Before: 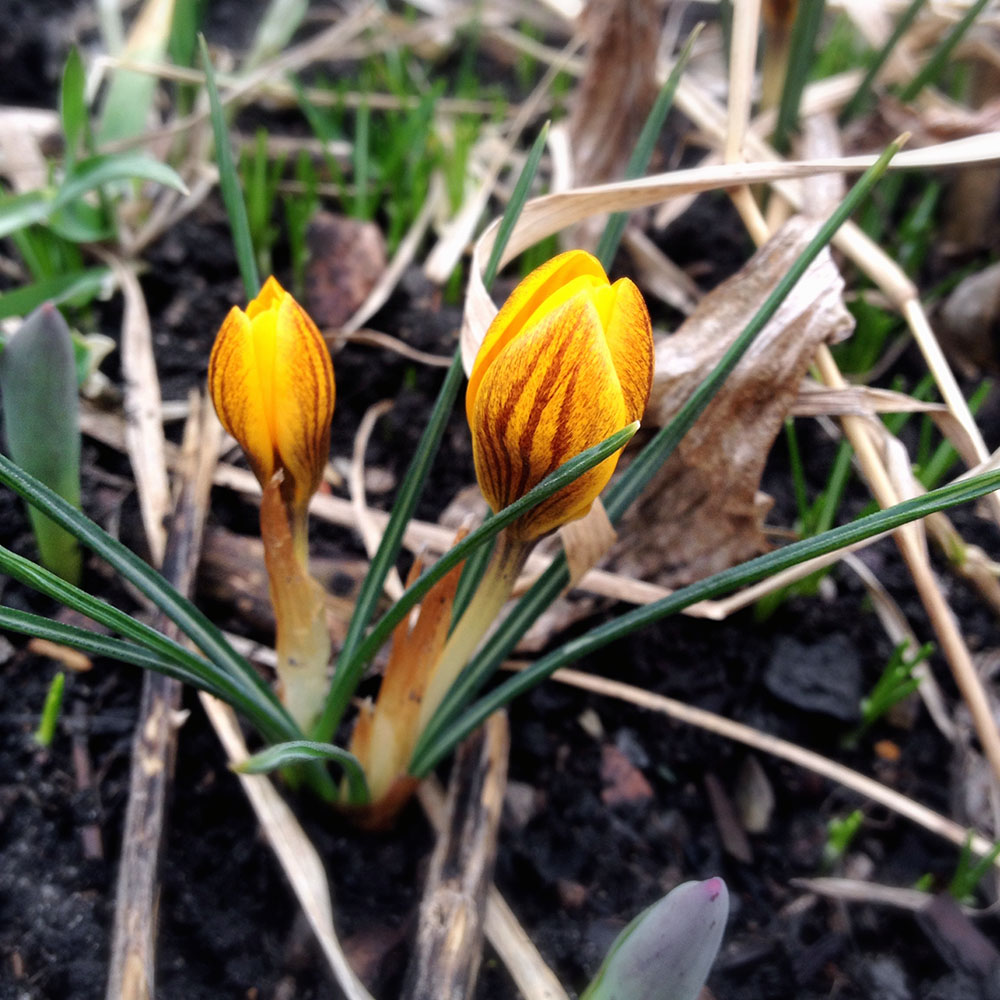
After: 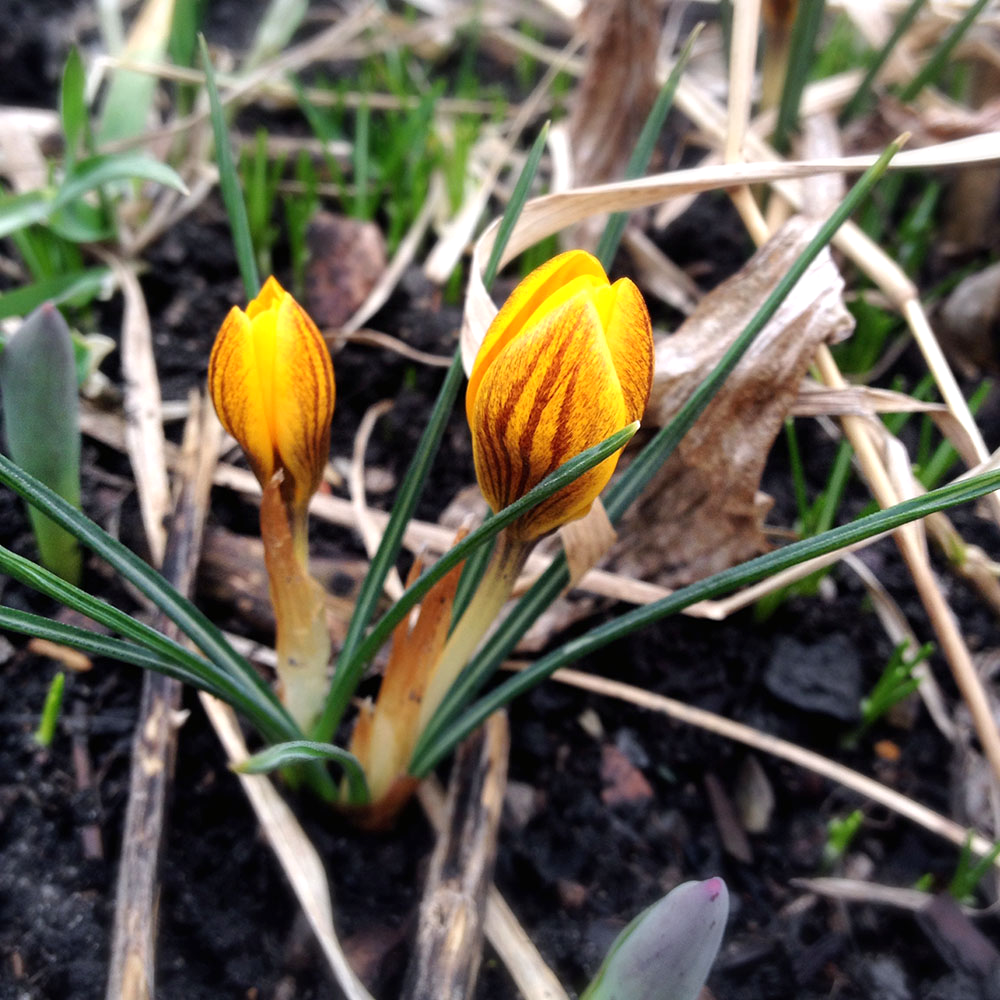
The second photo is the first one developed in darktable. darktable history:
exposure: exposure 0.126 EV, compensate exposure bias true, compensate highlight preservation false
